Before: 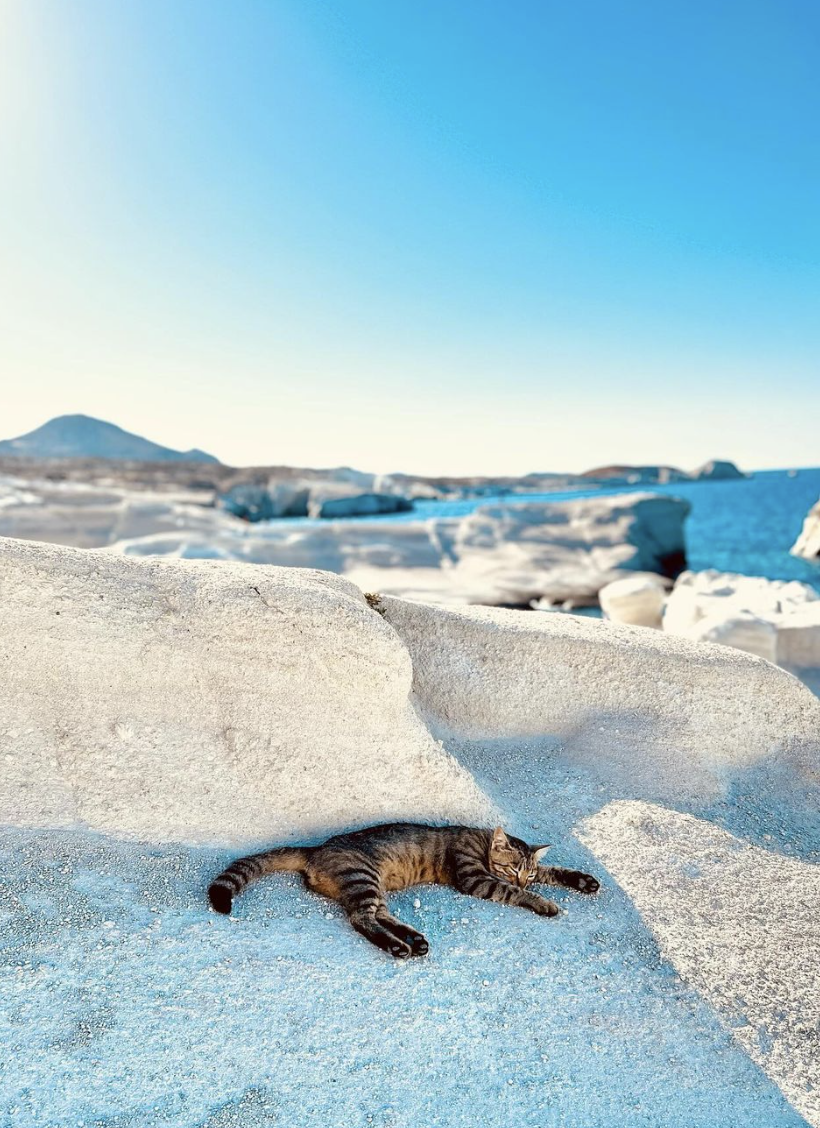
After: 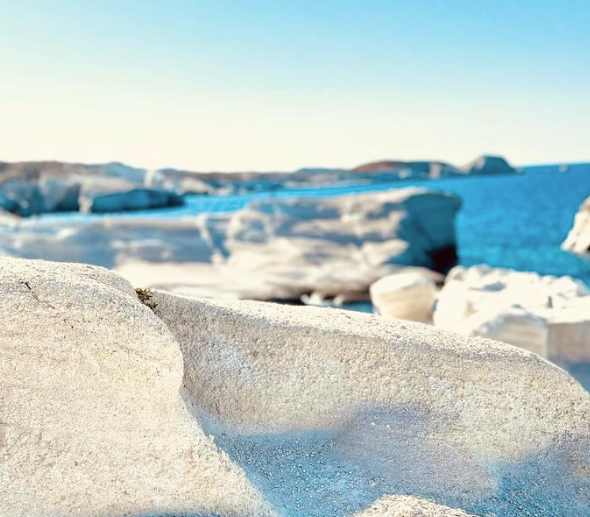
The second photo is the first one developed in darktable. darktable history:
crop and rotate: left 27.938%, top 27.046%, bottom 27.046%
velvia: on, module defaults
rgb levels: preserve colors max RGB
